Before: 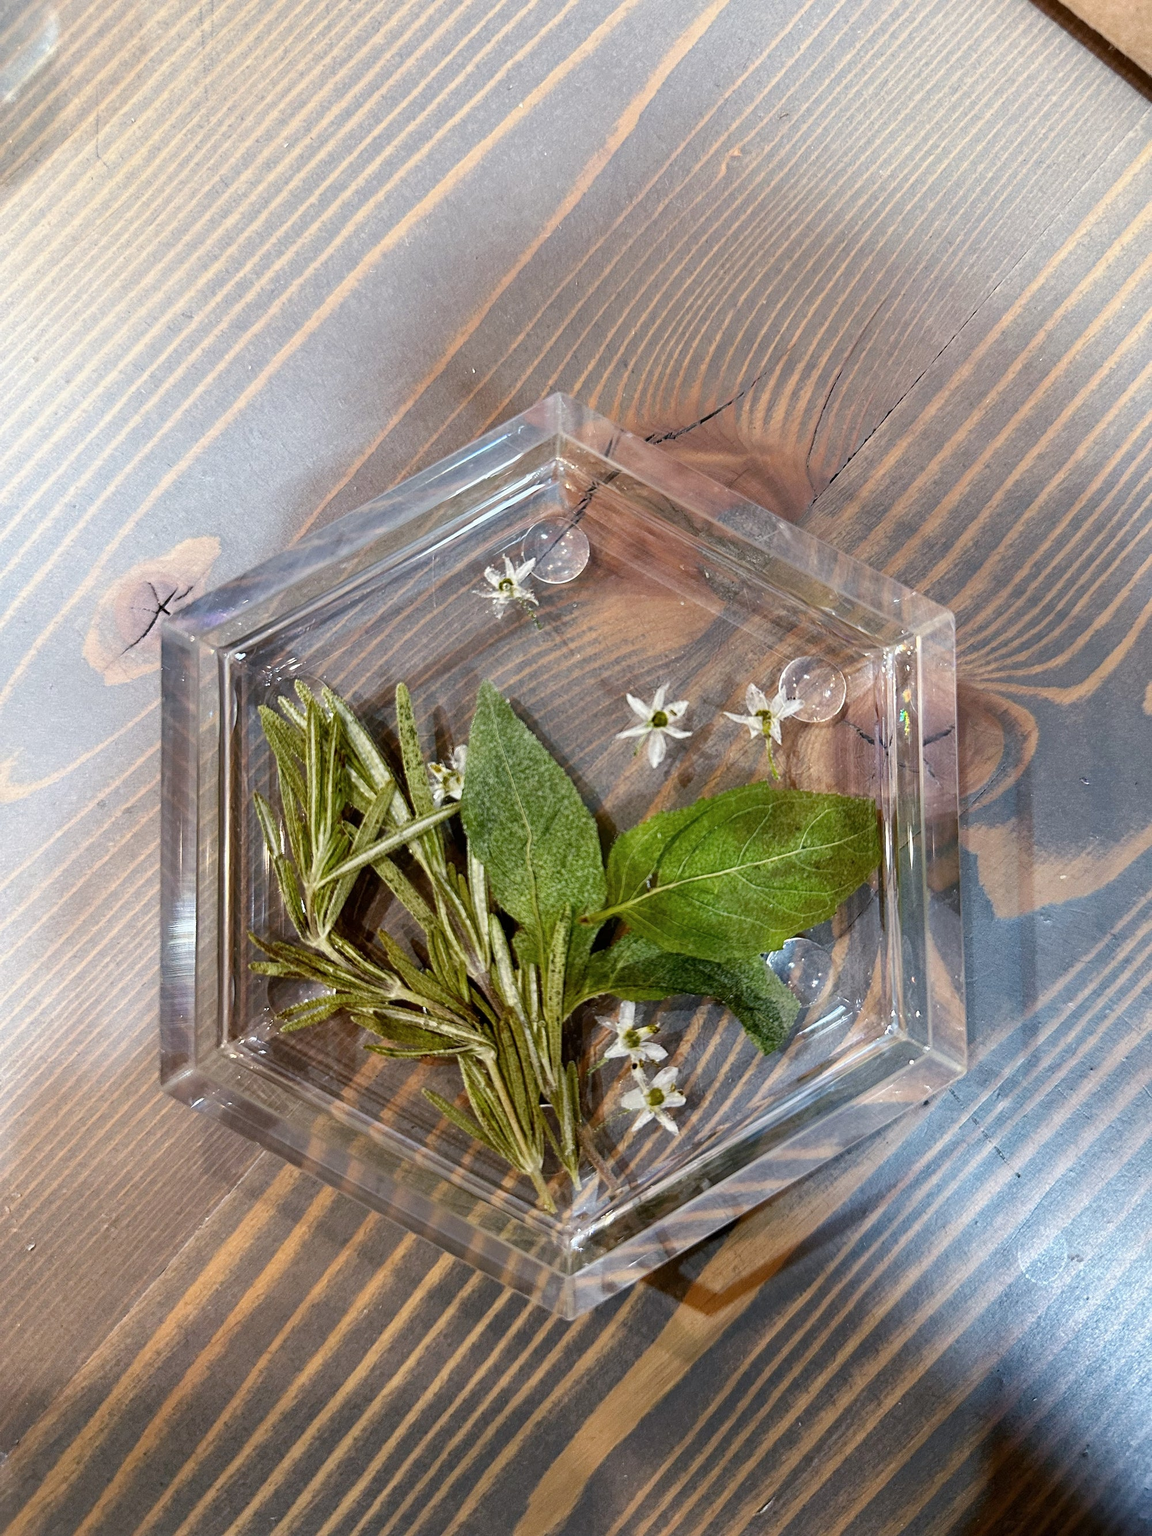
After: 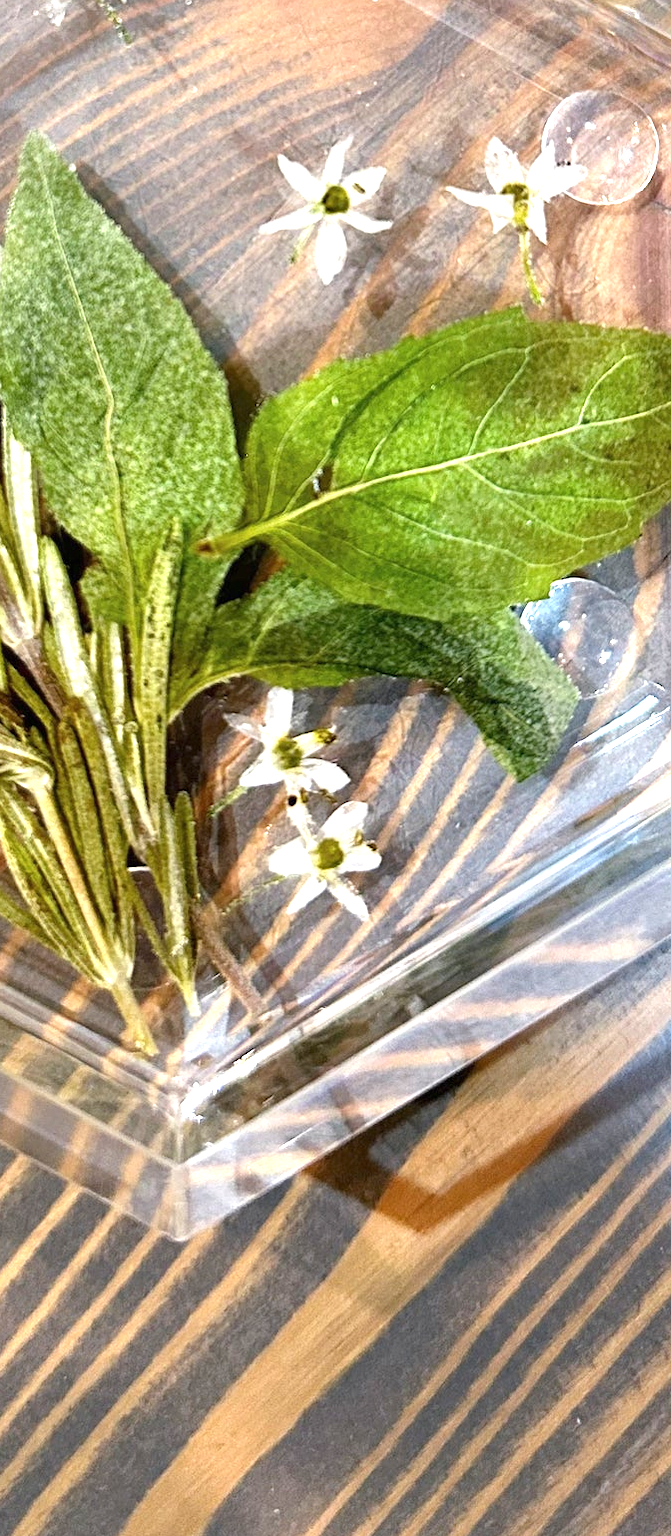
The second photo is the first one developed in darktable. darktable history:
exposure: black level correction 0, exposure 1.174 EV, compensate exposure bias true, compensate highlight preservation false
crop: left 40.458%, top 39.368%, right 25.867%, bottom 2.919%
